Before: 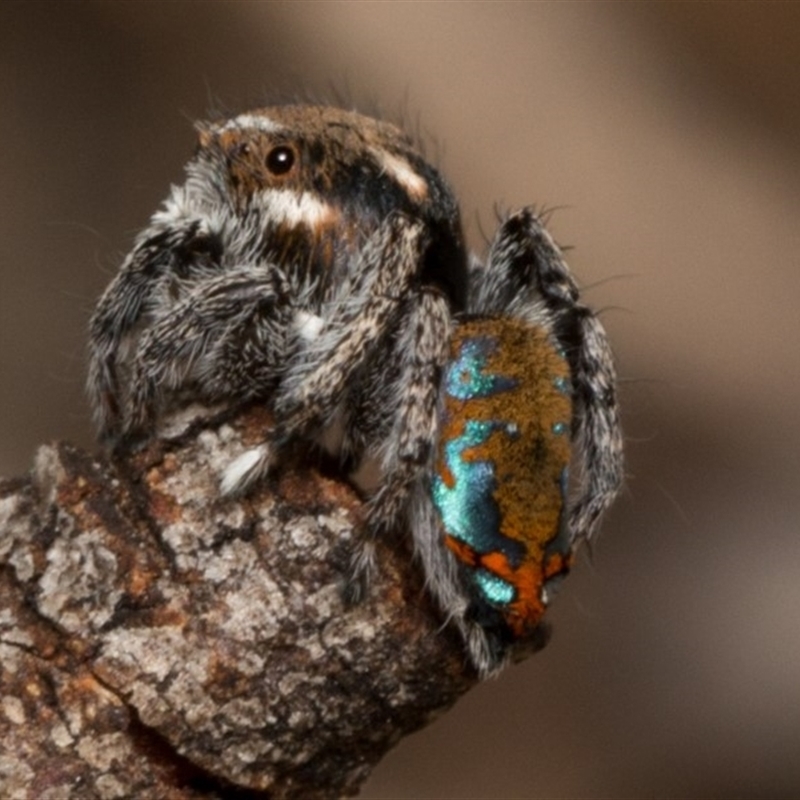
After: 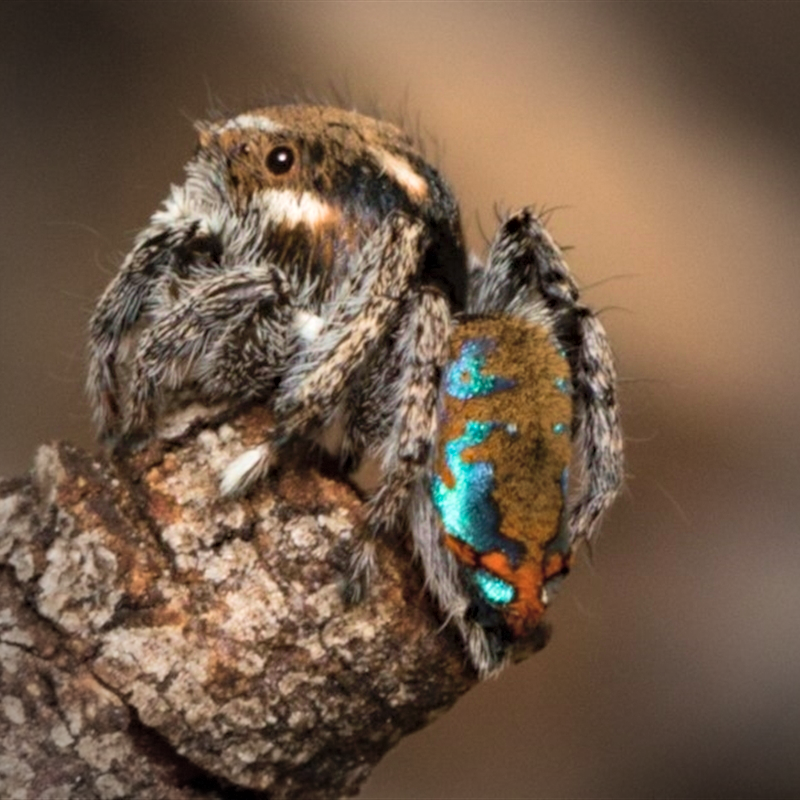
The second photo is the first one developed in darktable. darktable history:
velvia: strength 55.65%
vignetting: fall-off start 73.55%
contrast brightness saturation: contrast 0.14, brightness 0.223
haze removal: compatibility mode true, adaptive false
